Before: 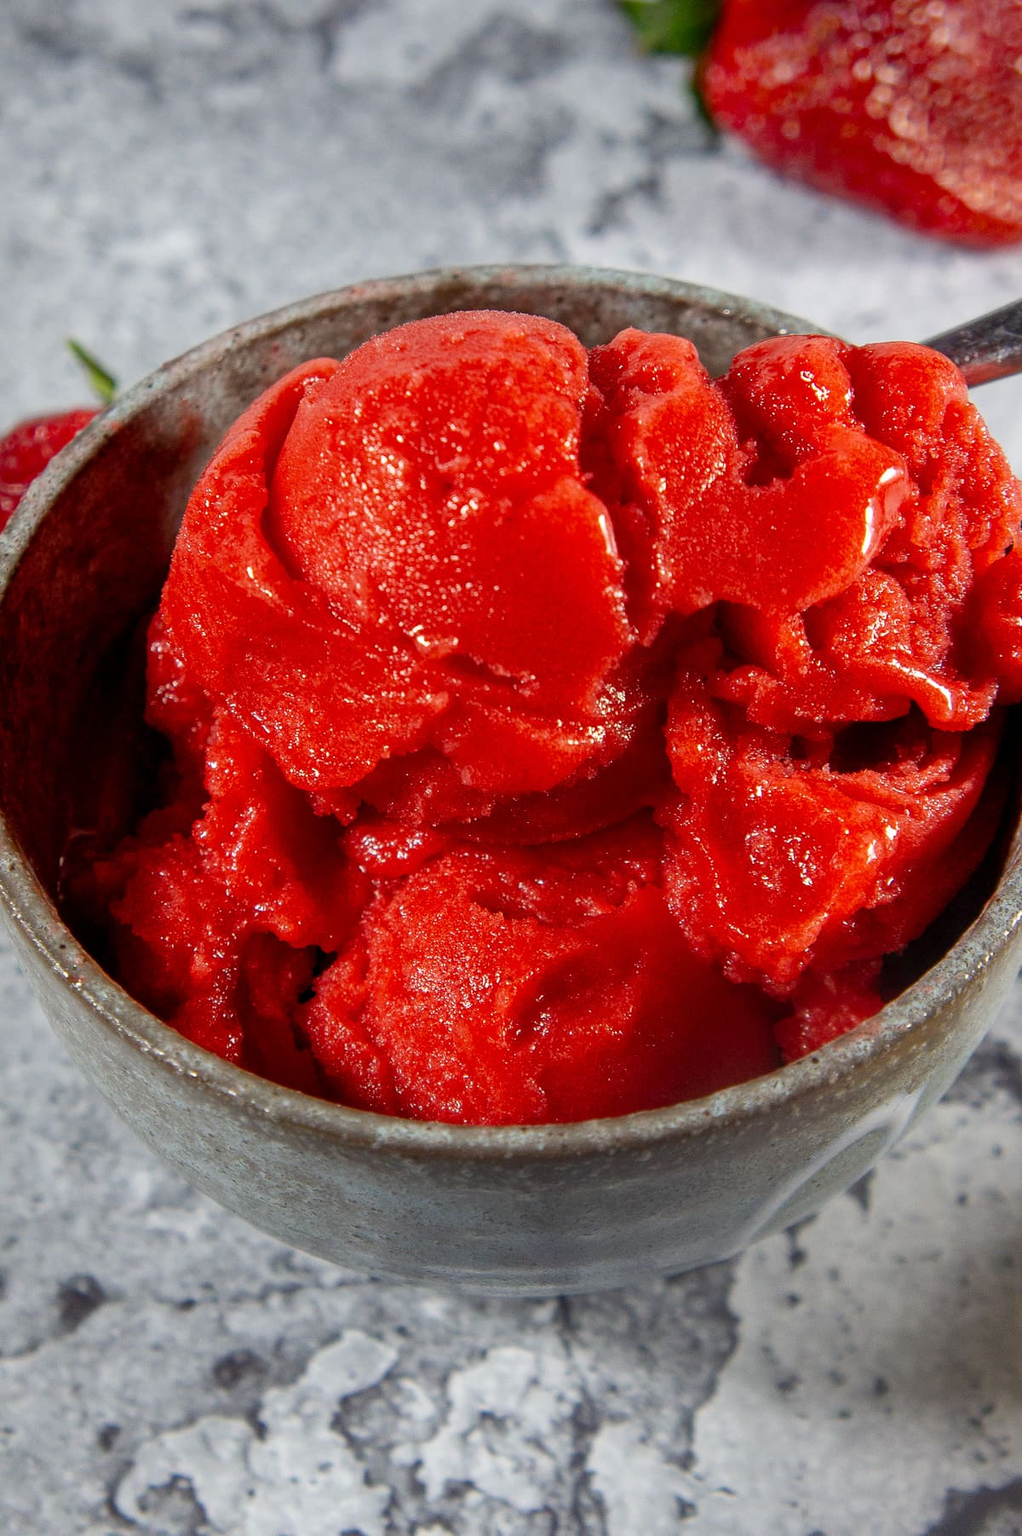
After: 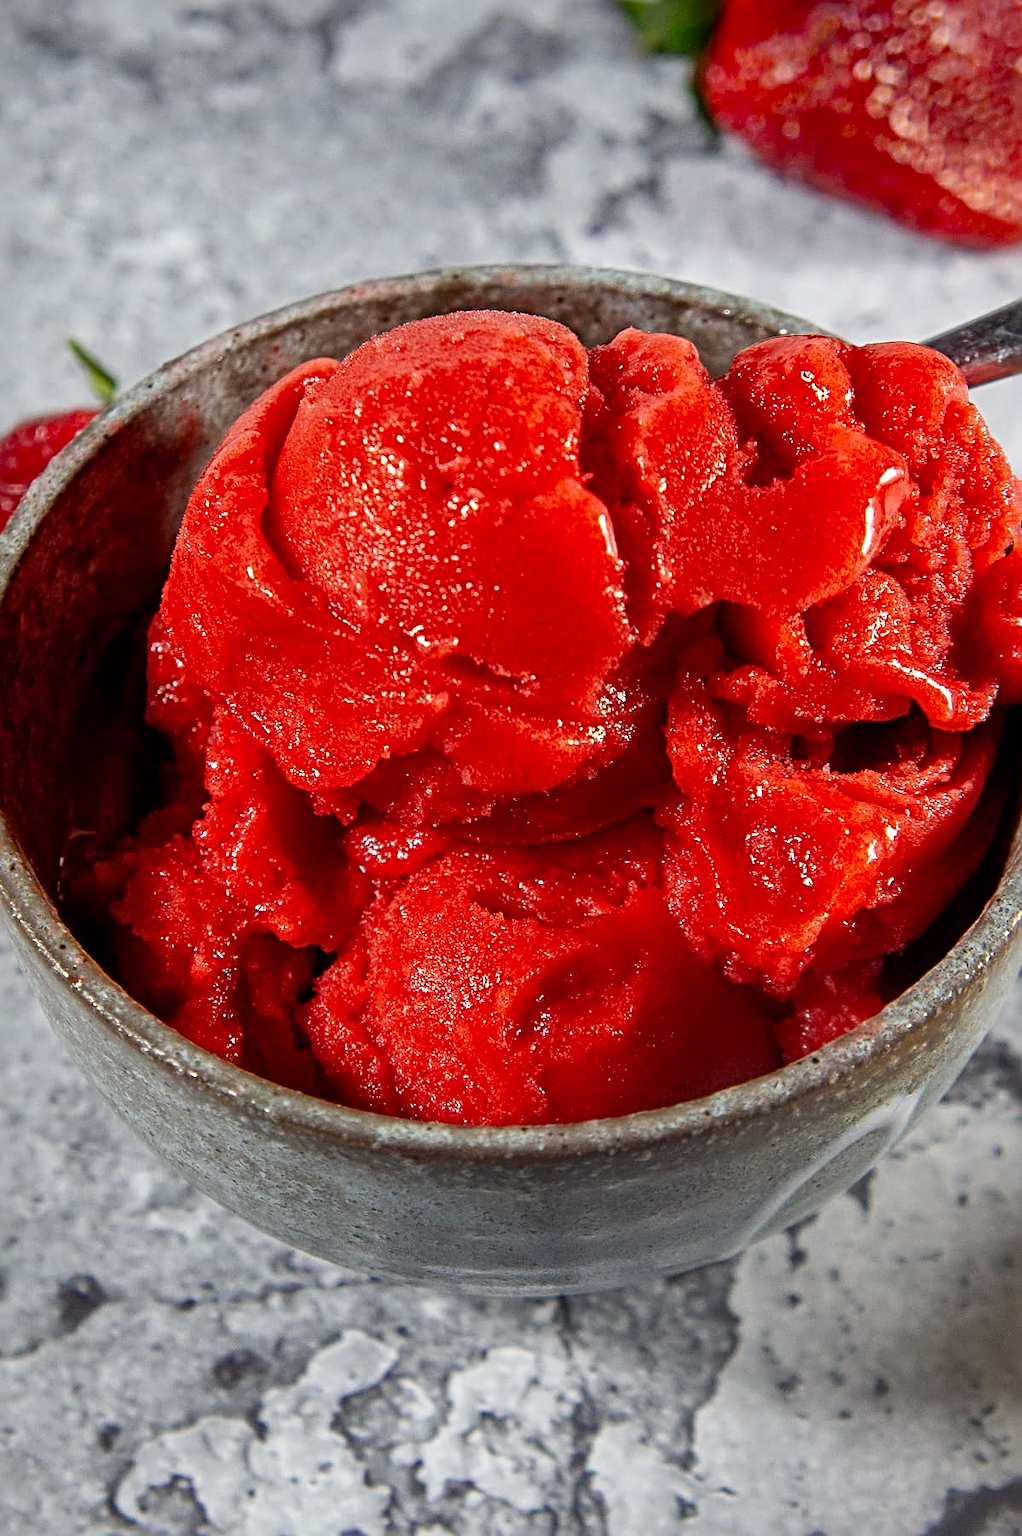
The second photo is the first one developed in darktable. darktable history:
local contrast: mode bilateral grid, contrast 20, coarseness 50, detail 120%, midtone range 0.2
color zones: curves: ch1 [(0, 0.513) (0.143, 0.524) (0.286, 0.511) (0.429, 0.506) (0.571, 0.503) (0.714, 0.503) (0.857, 0.508) (1, 0.513)]
sharpen: radius 4.869
